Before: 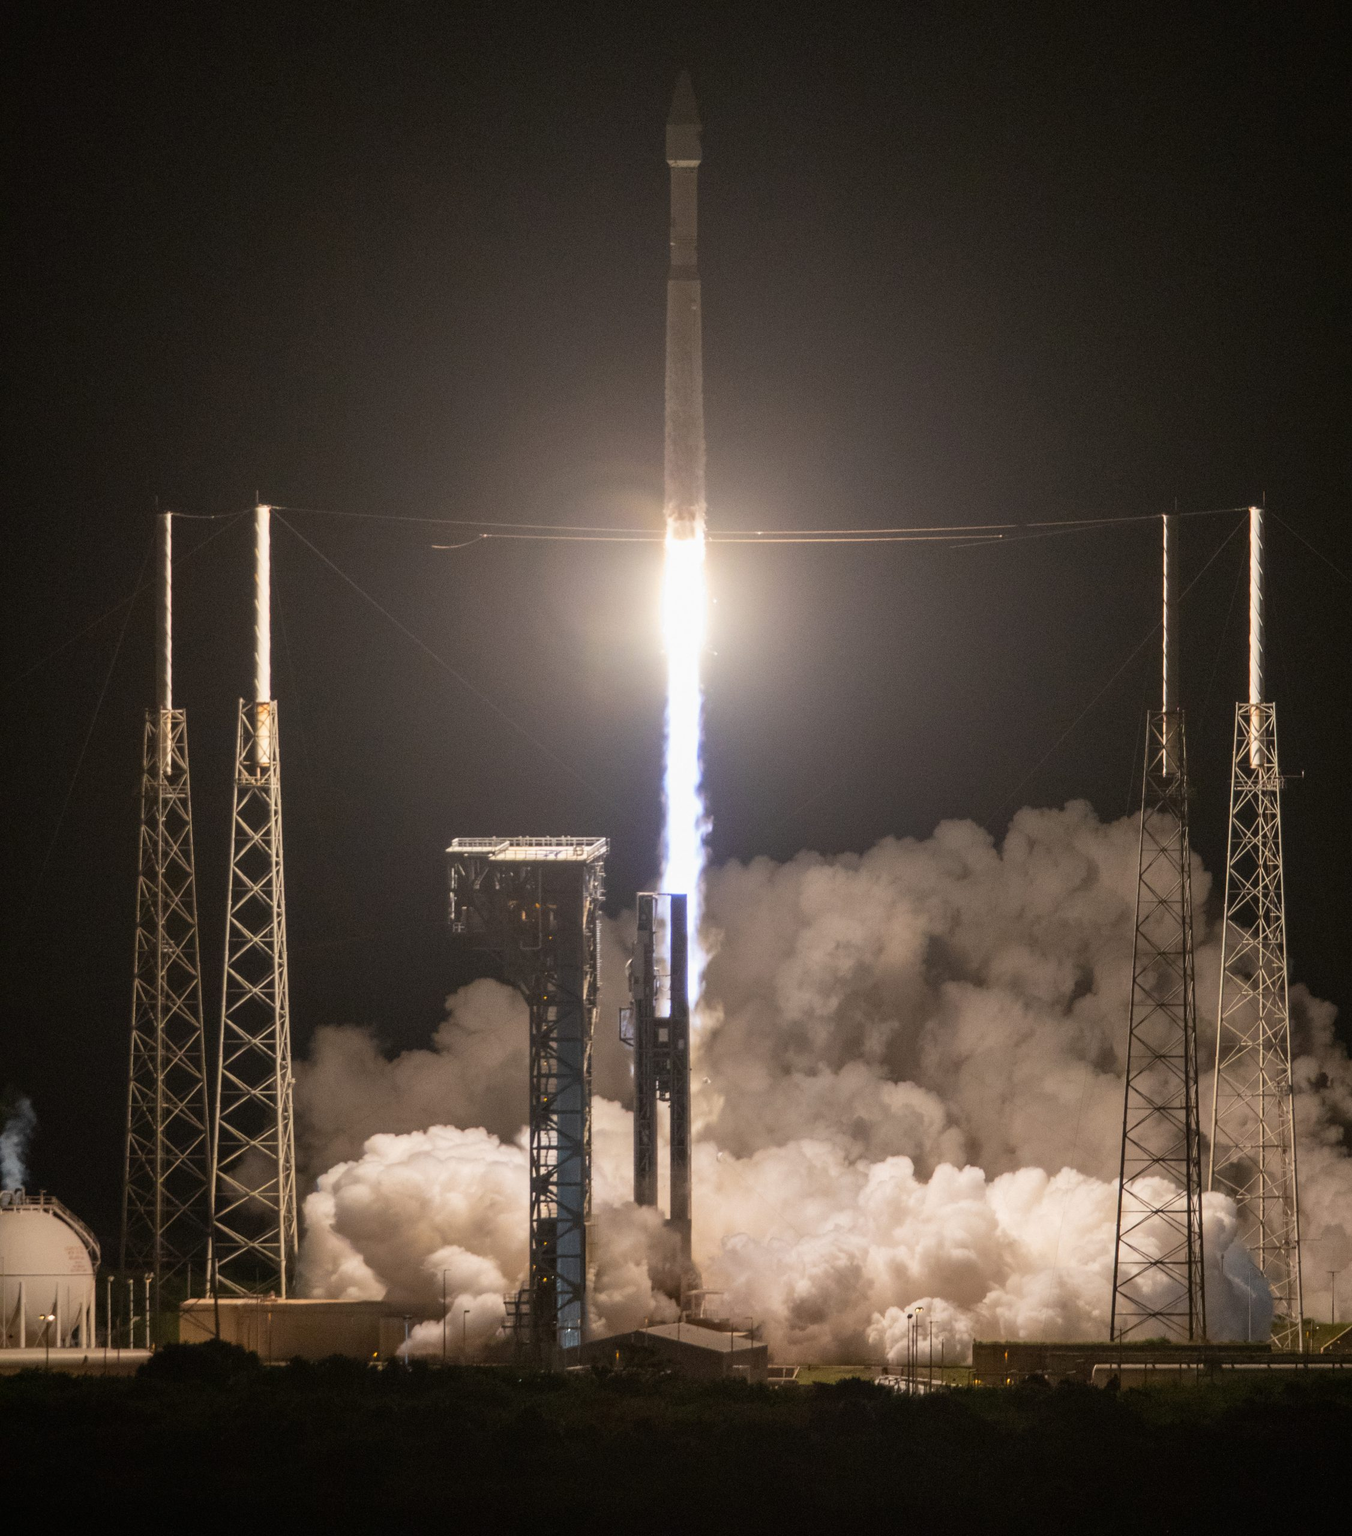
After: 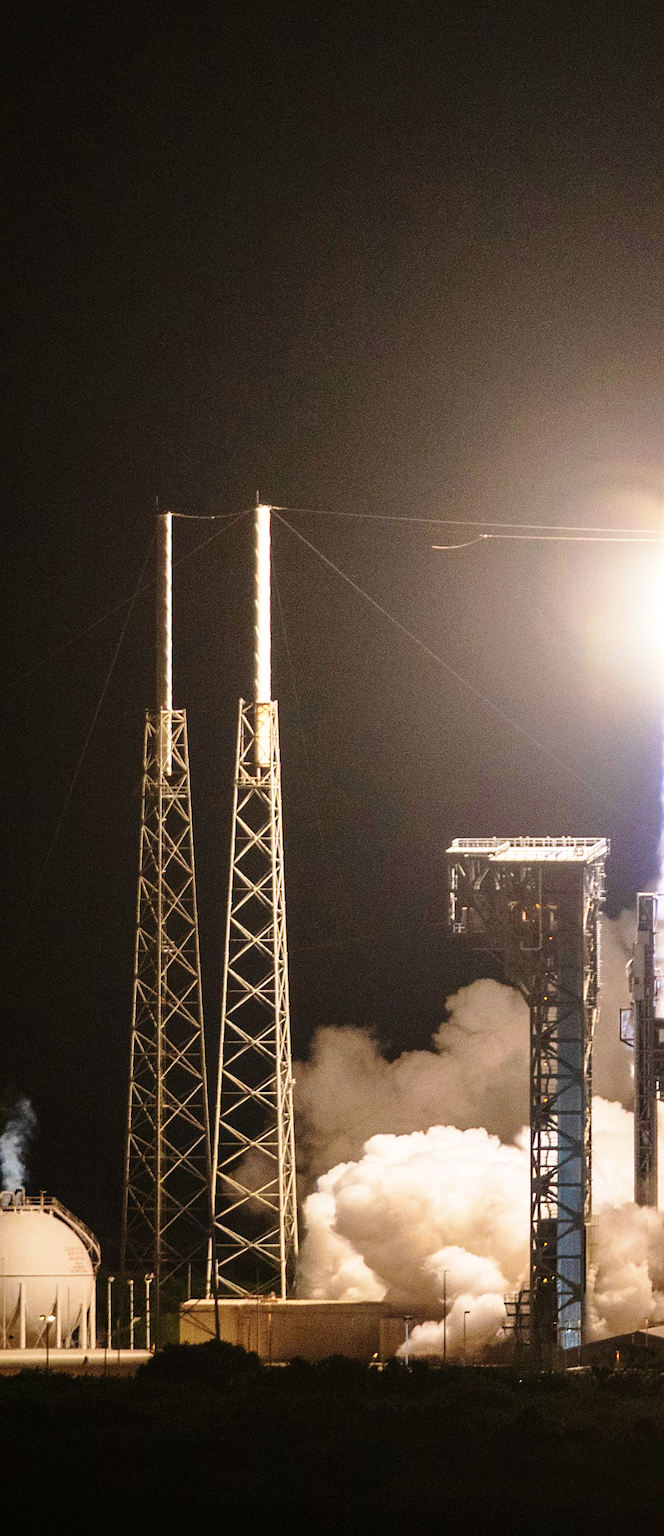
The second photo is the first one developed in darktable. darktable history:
sharpen: on, module defaults
base curve: curves: ch0 [(0, 0) (0.028, 0.03) (0.121, 0.232) (0.46, 0.748) (0.859, 0.968) (1, 1)], preserve colors none
tone equalizer: on, module defaults
exposure: exposure 0.2 EV, compensate highlight preservation false
crop and rotate: left 0%, top 0%, right 50.845%
velvia: on, module defaults
